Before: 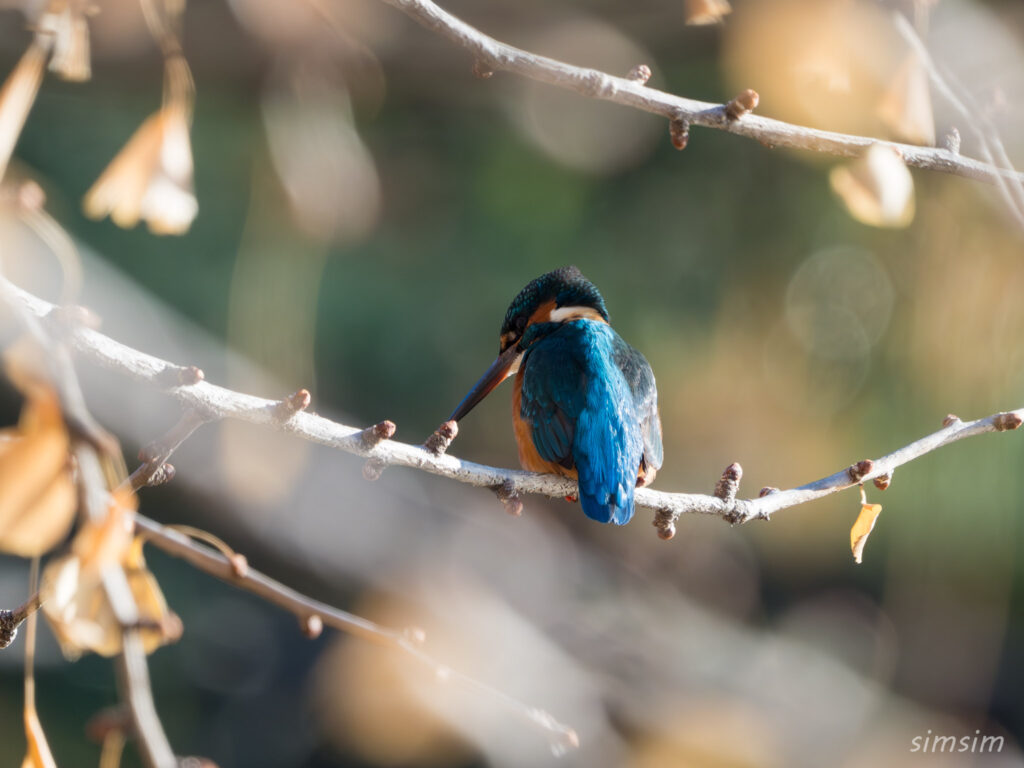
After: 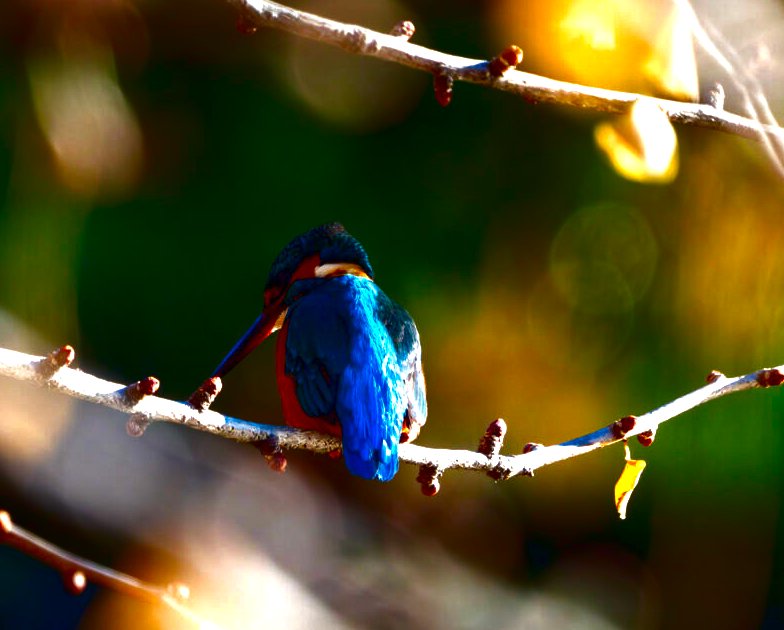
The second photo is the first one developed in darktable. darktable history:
exposure: black level correction 0, exposure 0.7 EV, compensate exposure bias true, compensate highlight preservation false
contrast brightness saturation: brightness -1, saturation 1
color balance rgb: perceptual saturation grading › global saturation 34.05%, global vibrance 5.56%
tone equalizer: on, module defaults
crop: left 23.095%, top 5.827%, bottom 11.854%
